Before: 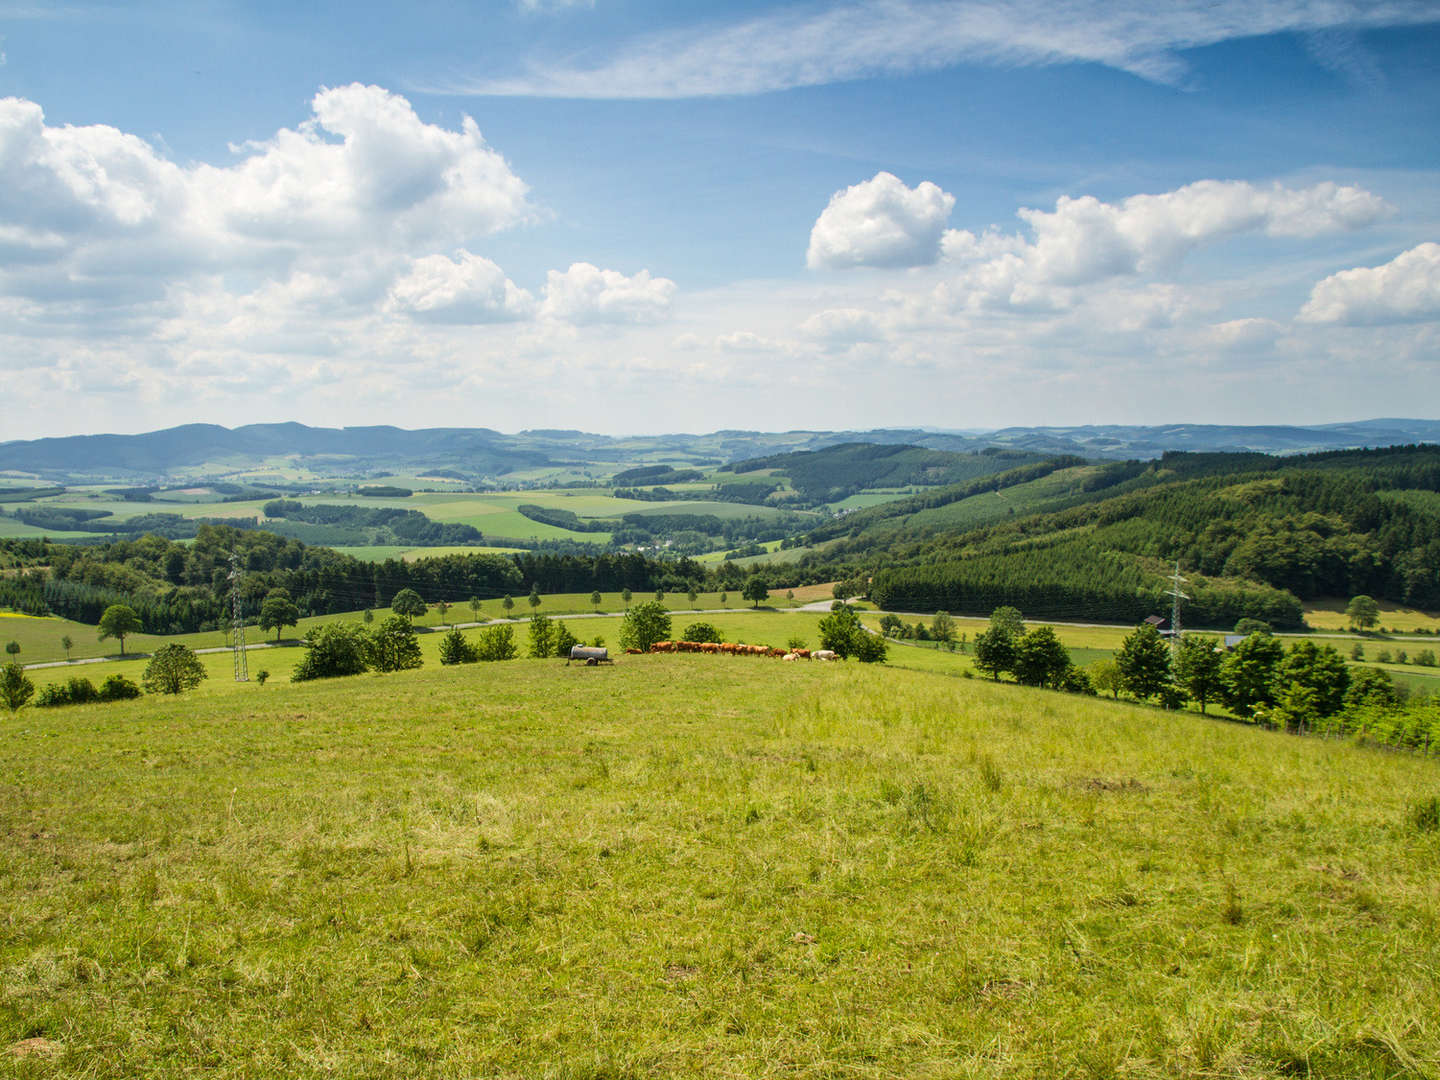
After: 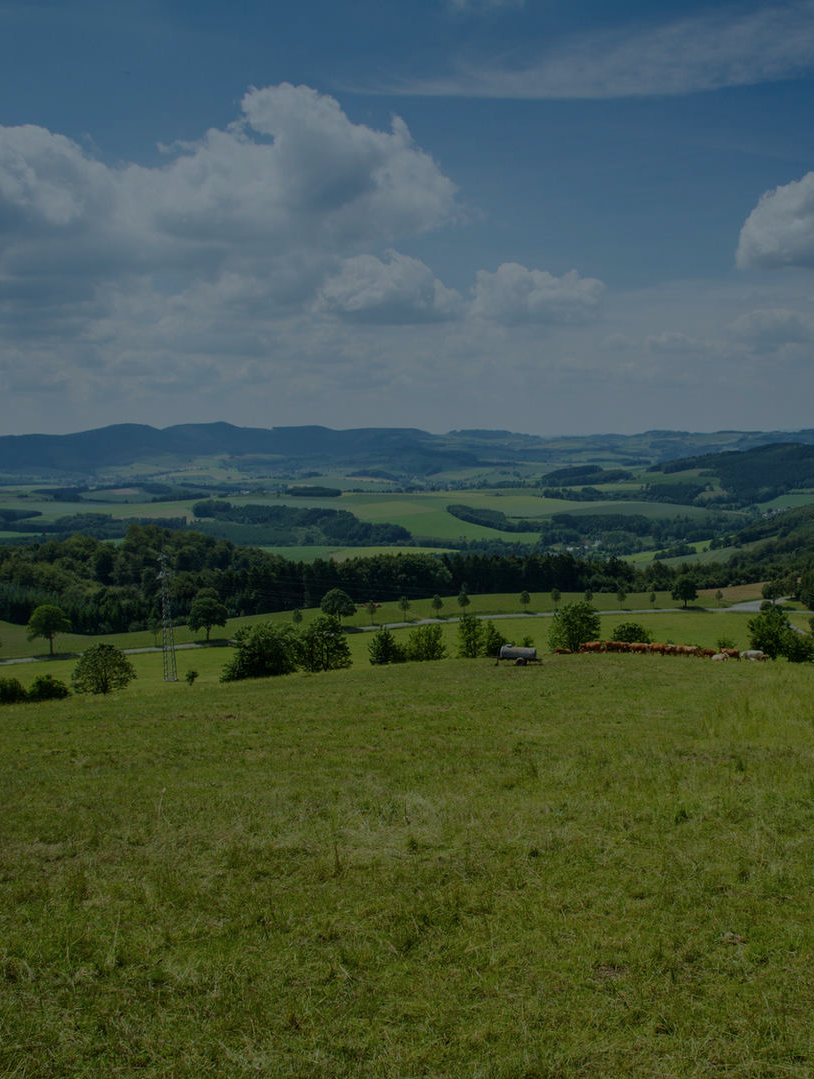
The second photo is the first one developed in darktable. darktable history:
color calibration: illuminant Planckian (black body), x 0.375, y 0.374, temperature 4125.33 K
crop: left 4.931%, right 38.519%
exposure: exposure -2.059 EV, compensate highlight preservation false
